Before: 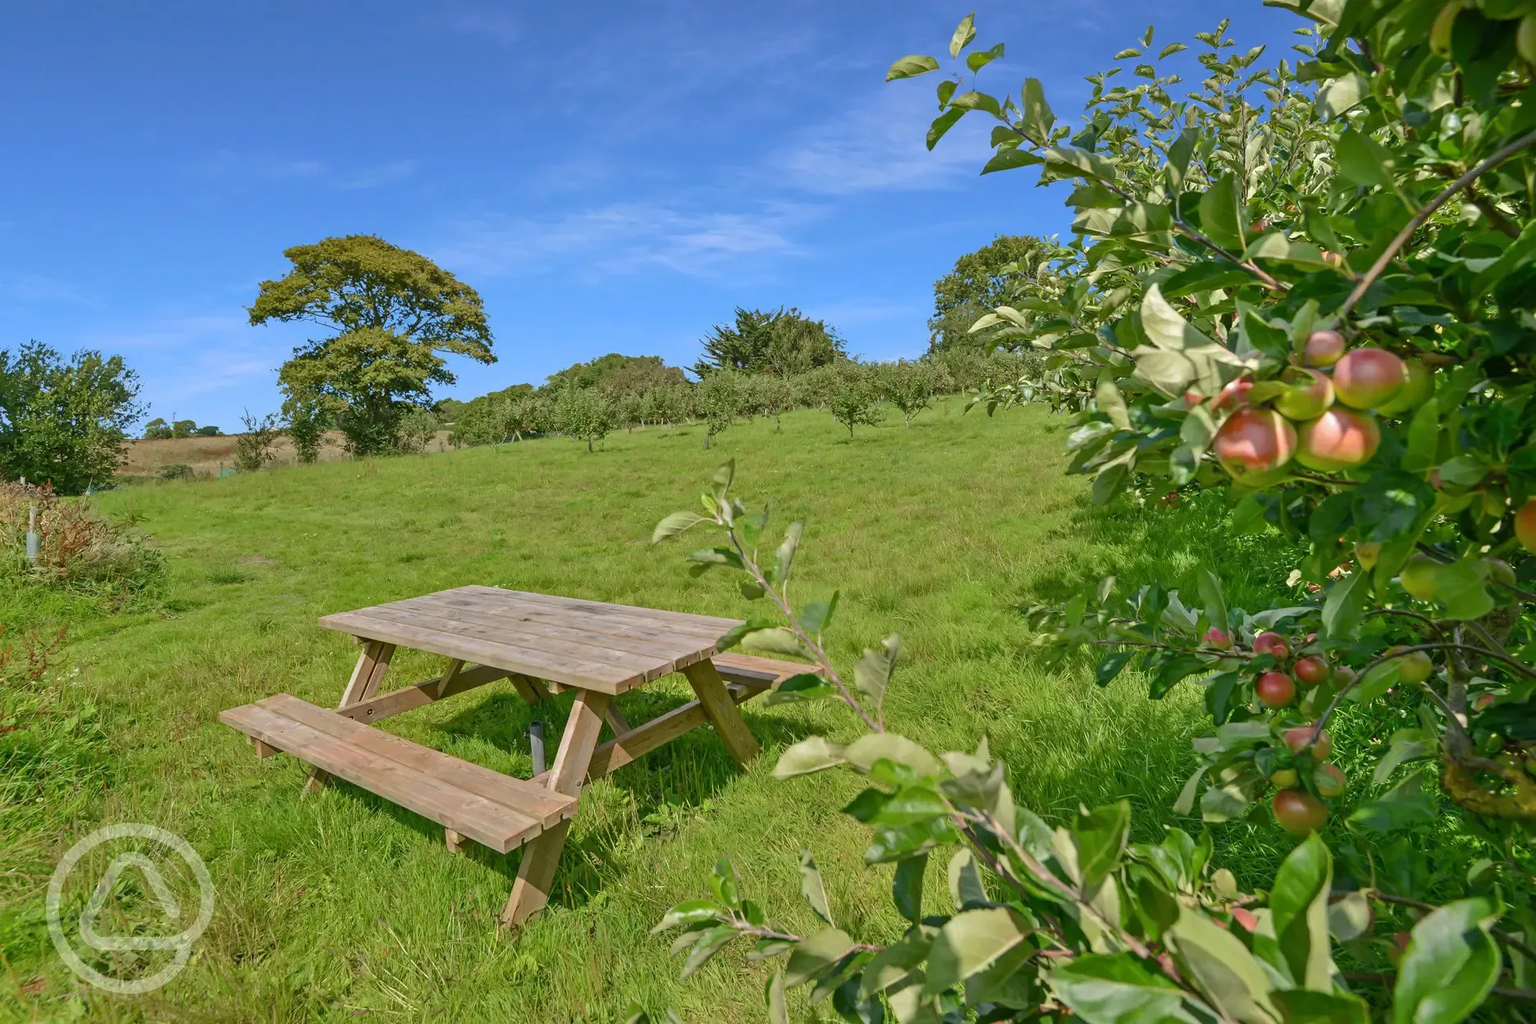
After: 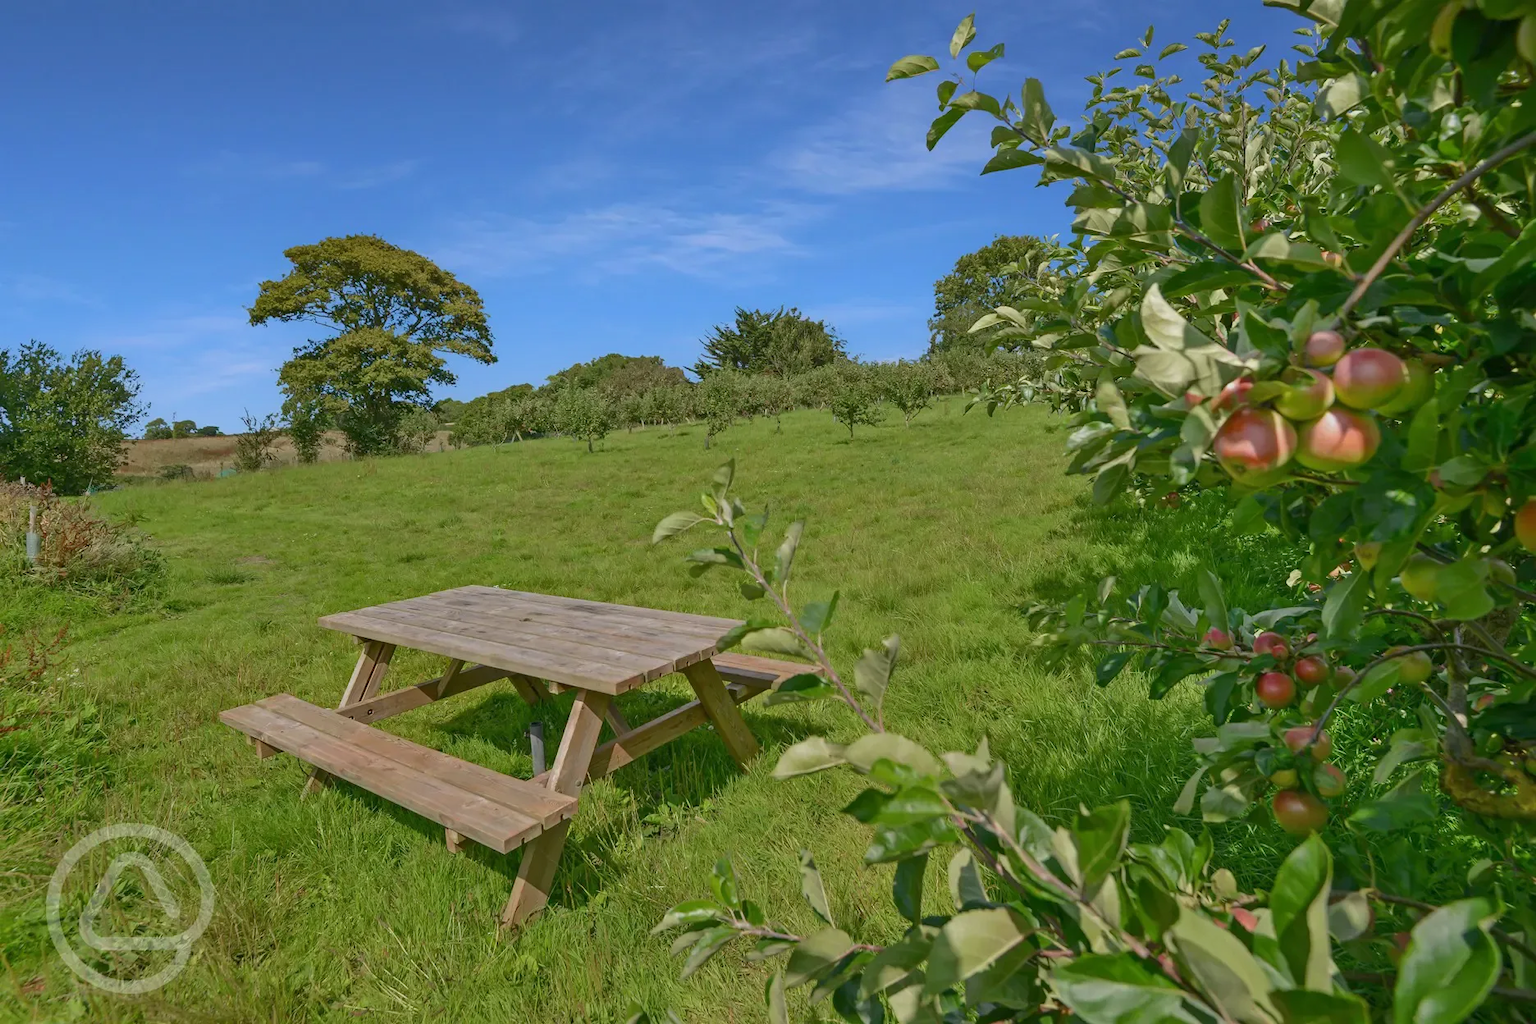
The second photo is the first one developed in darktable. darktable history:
tone equalizer: -8 EV 0.22 EV, -7 EV 0.444 EV, -6 EV 0.383 EV, -5 EV 0.229 EV, -3 EV -0.267 EV, -2 EV -0.406 EV, -1 EV -0.394 EV, +0 EV -0.22 EV
